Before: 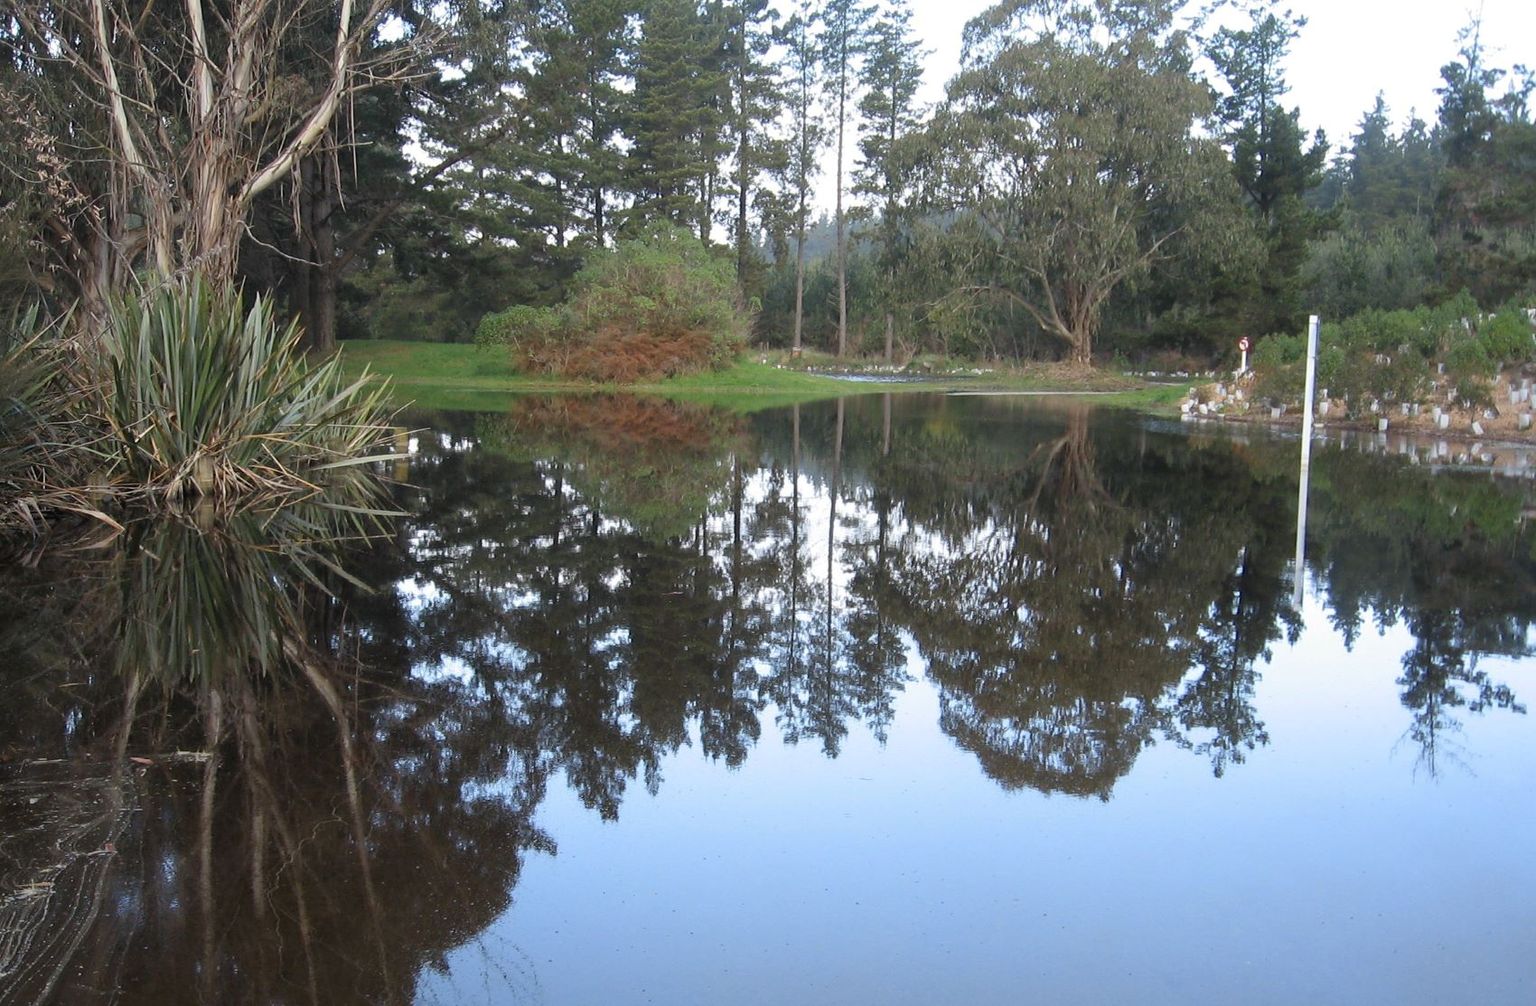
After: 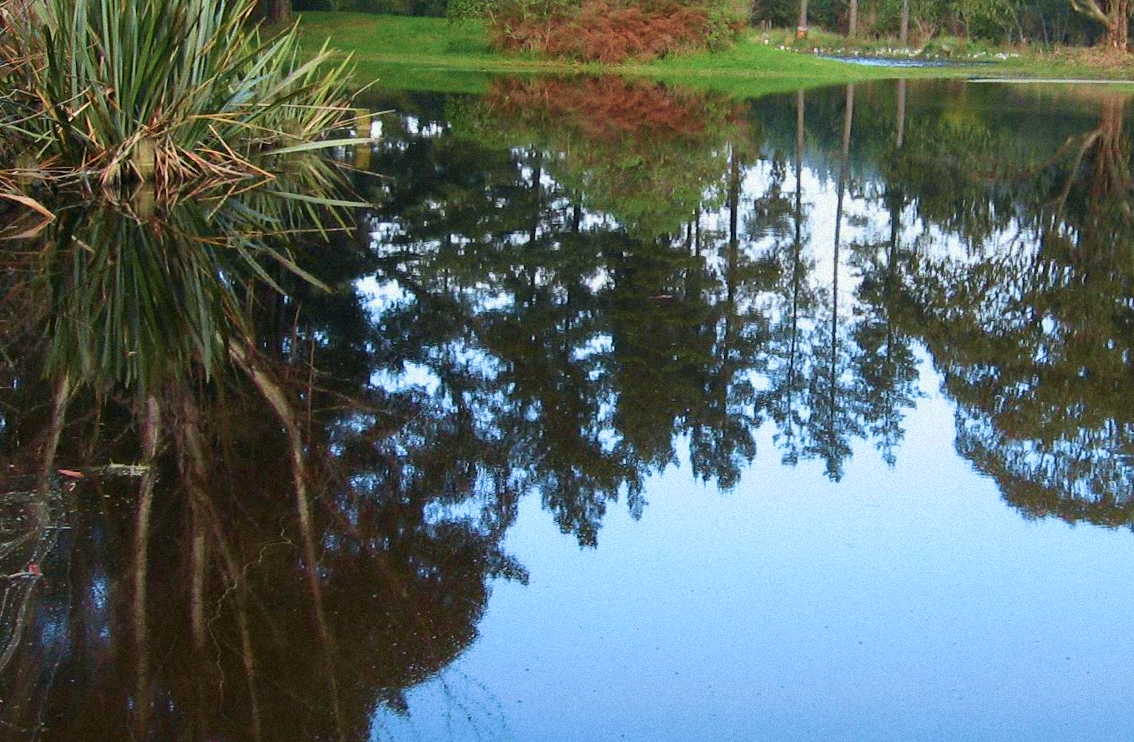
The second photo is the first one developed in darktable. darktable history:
velvia: strength 45%
crop and rotate: angle -0.82°, left 3.85%, top 31.828%, right 27.992%
grain: mid-tones bias 0%
tone curve: curves: ch0 [(0, 0.011) (0.139, 0.106) (0.295, 0.271) (0.499, 0.523) (0.739, 0.782) (0.857, 0.879) (1, 0.967)]; ch1 [(0, 0) (0.291, 0.229) (0.394, 0.365) (0.469, 0.456) (0.507, 0.504) (0.527, 0.546) (0.571, 0.614) (0.725, 0.779) (1, 1)]; ch2 [(0, 0) (0.125, 0.089) (0.35, 0.317) (0.437, 0.42) (0.502, 0.499) (0.537, 0.551) (0.613, 0.636) (1, 1)], color space Lab, independent channels, preserve colors none
